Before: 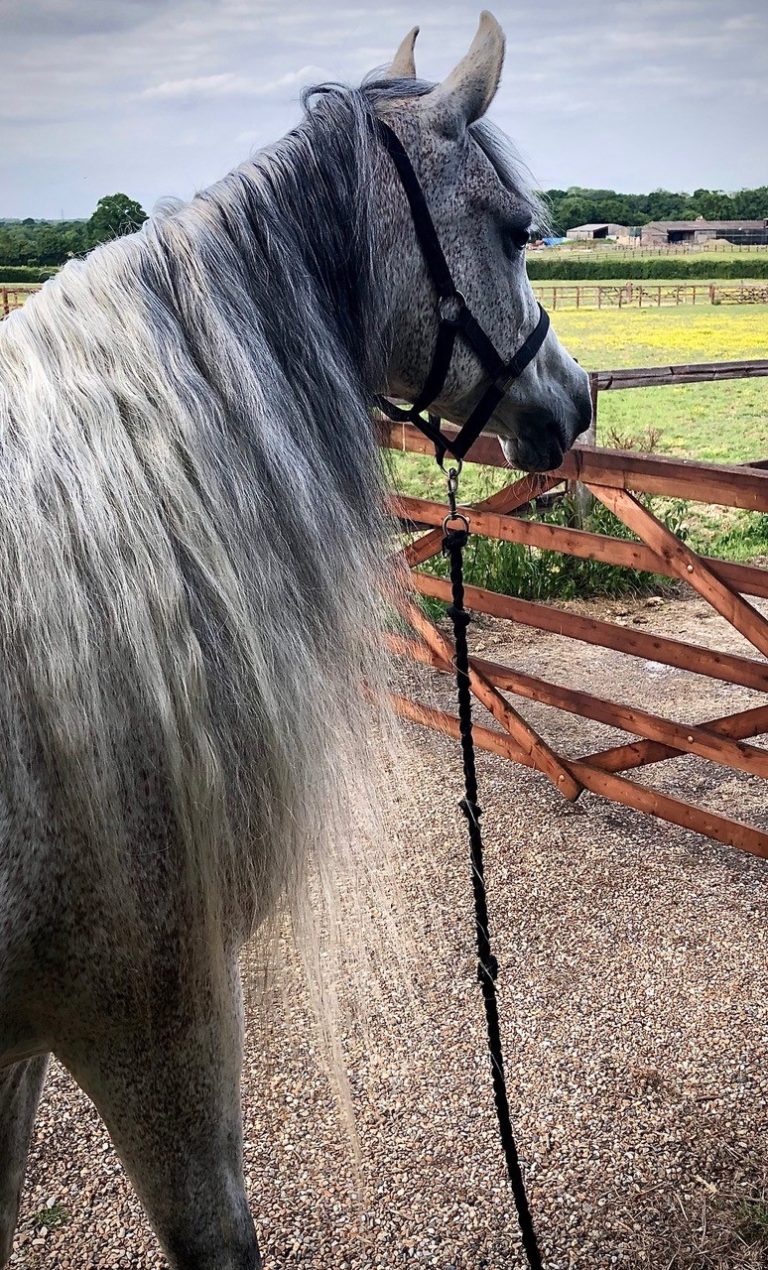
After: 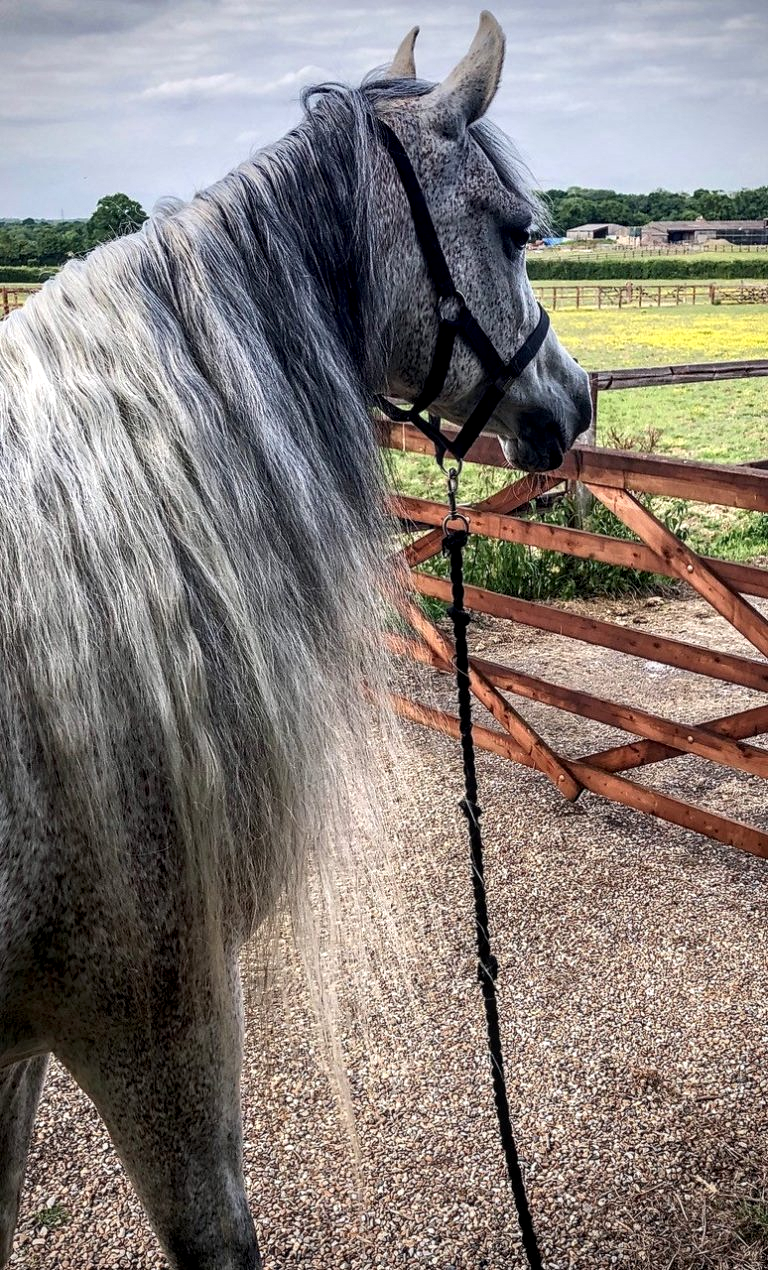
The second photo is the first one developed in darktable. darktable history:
local contrast: highlights 61%, detail 143%, midtone range 0.426
